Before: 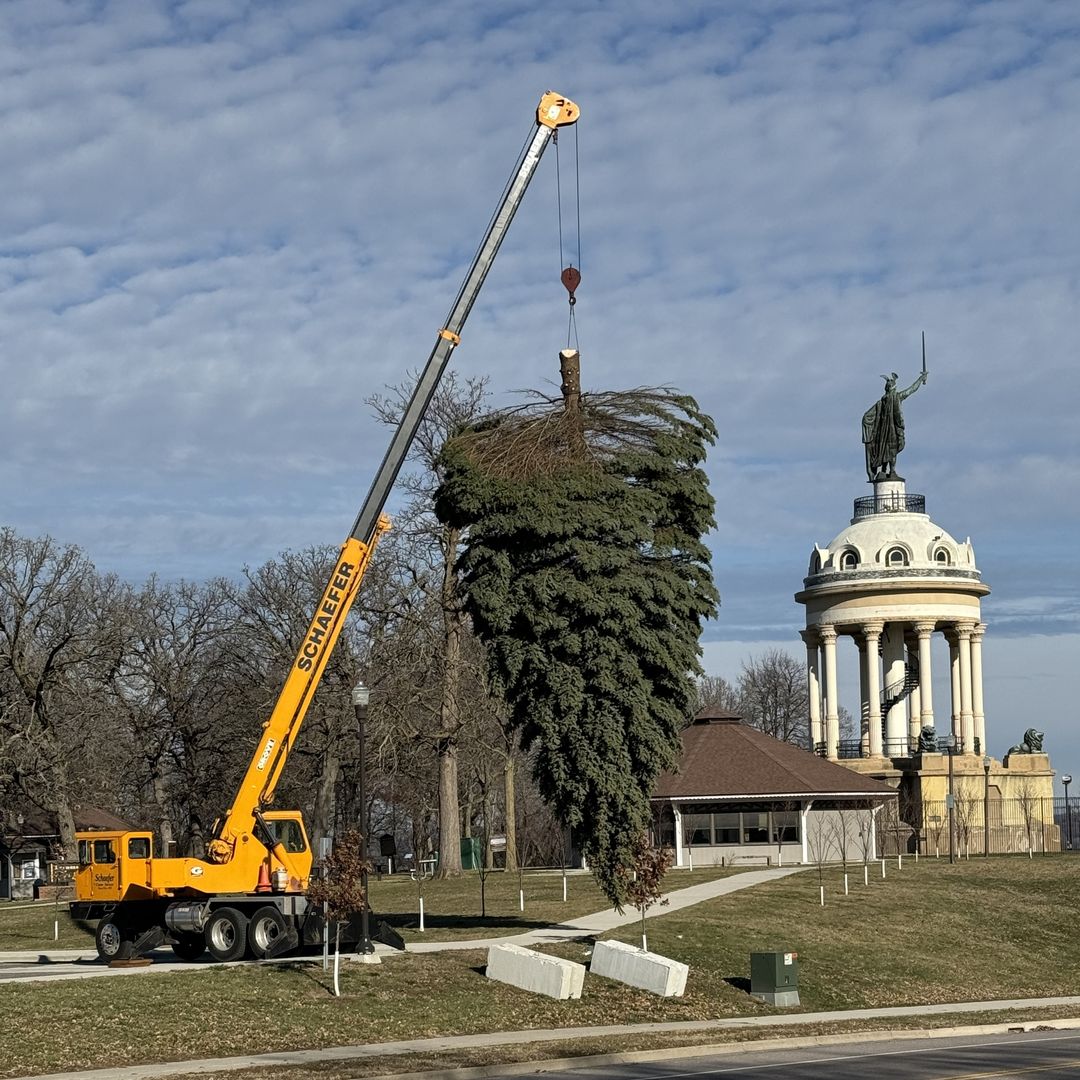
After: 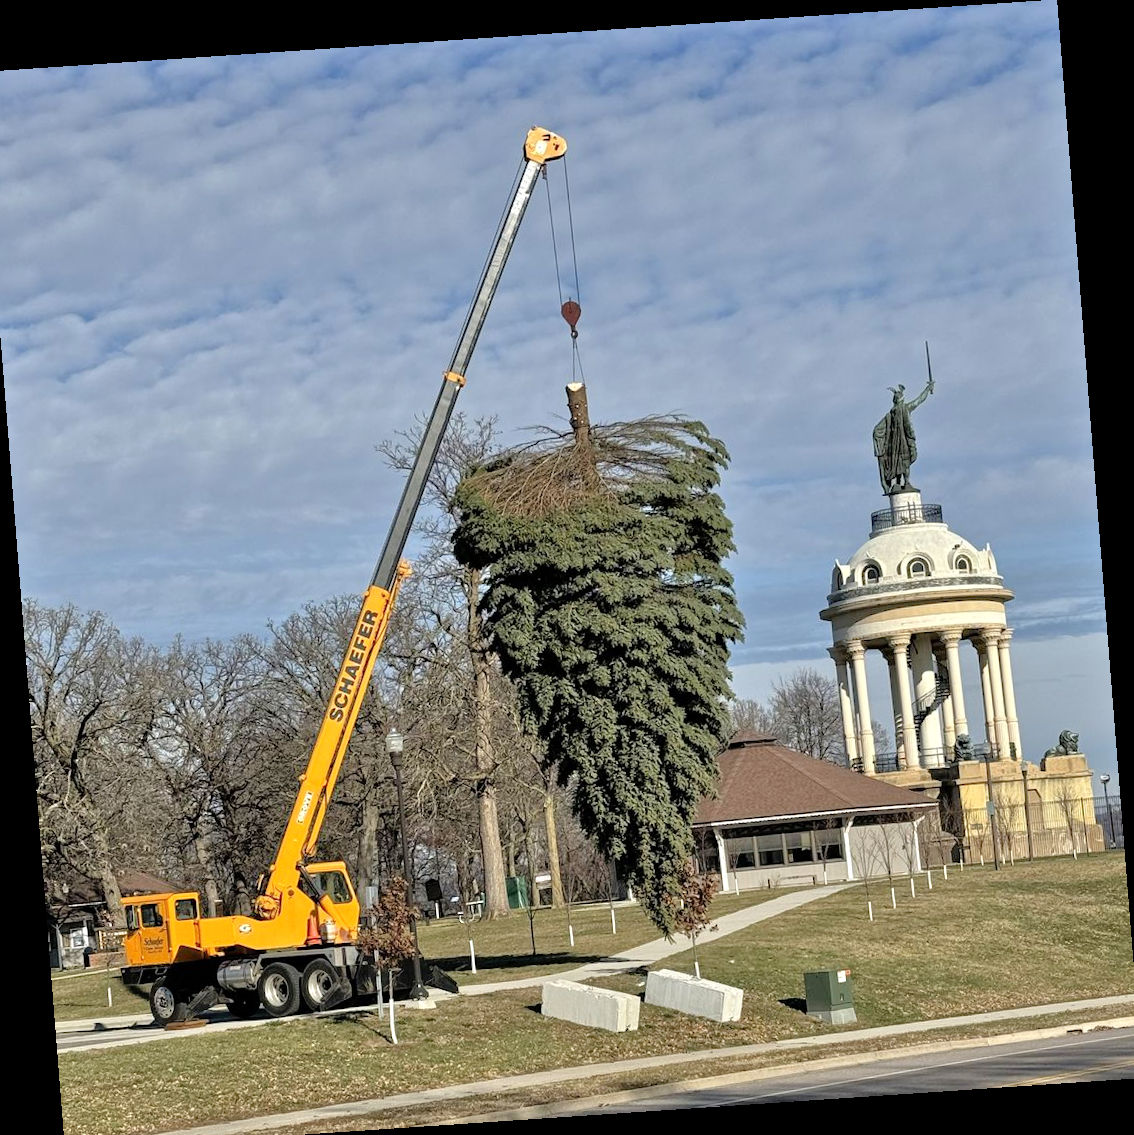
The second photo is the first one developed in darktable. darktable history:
crop and rotate: left 1.774%, right 0.633%, bottom 1.28%
tone equalizer: -7 EV 0.15 EV, -6 EV 0.6 EV, -5 EV 1.15 EV, -4 EV 1.33 EV, -3 EV 1.15 EV, -2 EV 0.6 EV, -1 EV 0.15 EV, mask exposure compensation -0.5 EV
rotate and perspective: rotation -4.2°, shear 0.006, automatic cropping off
